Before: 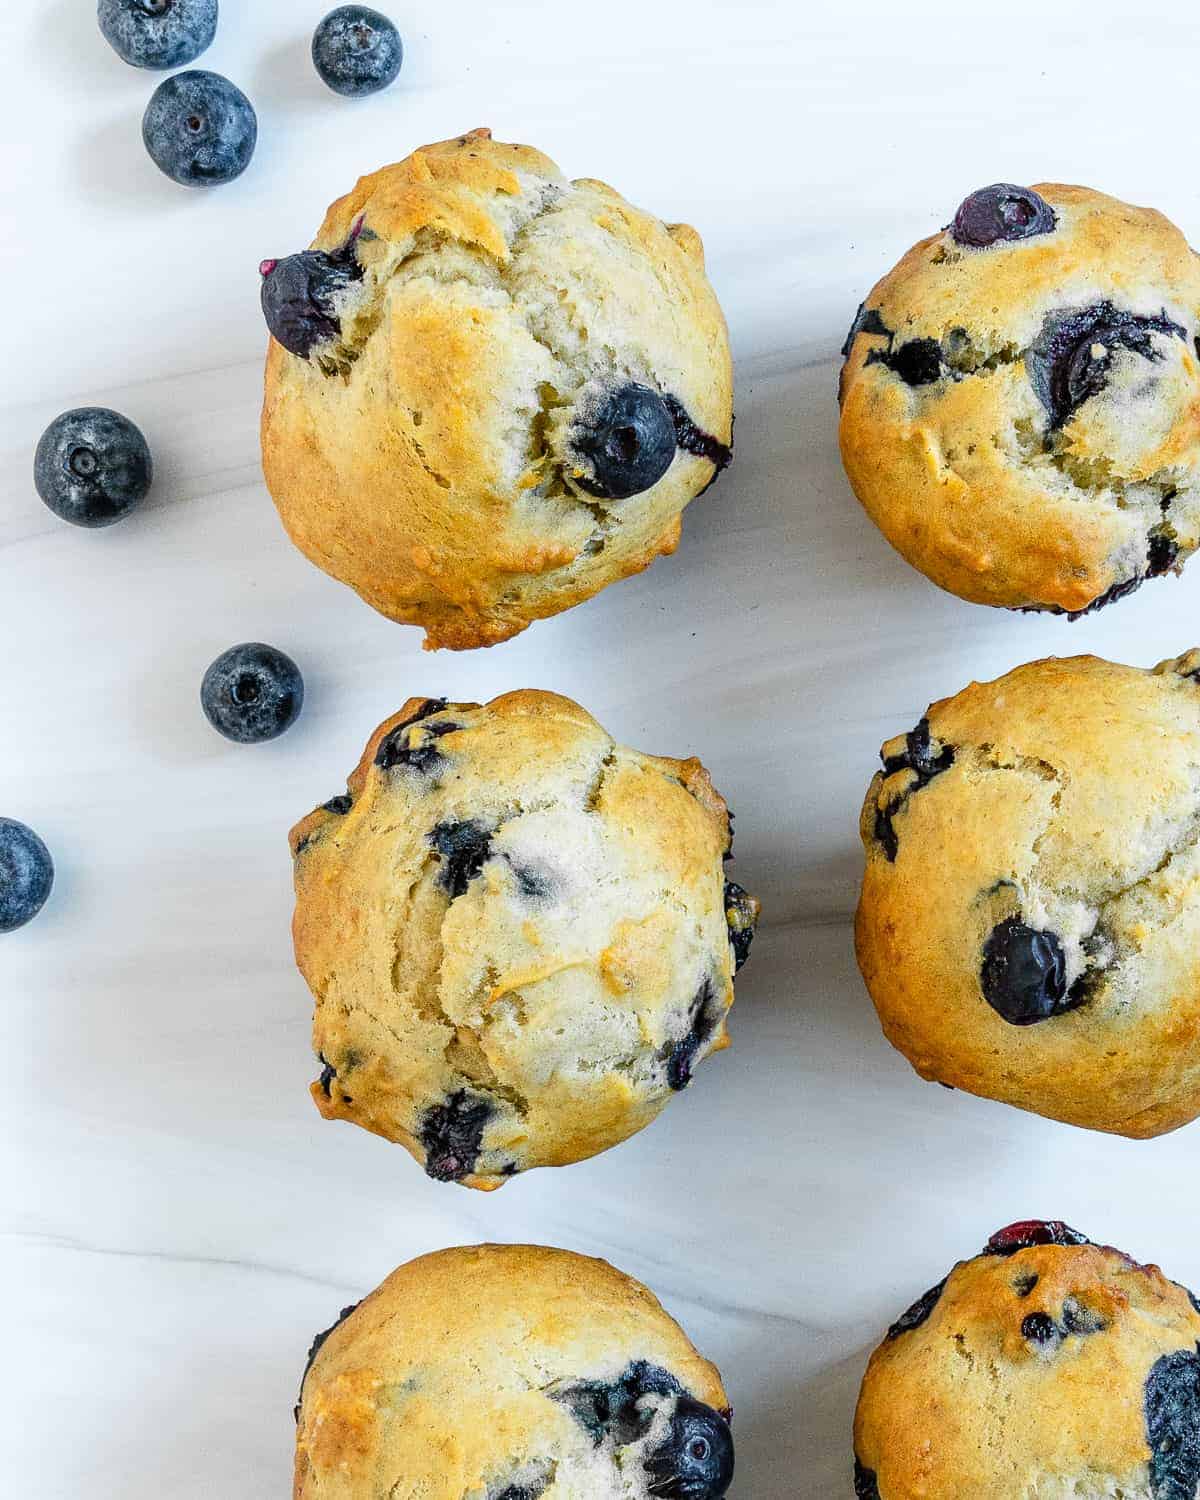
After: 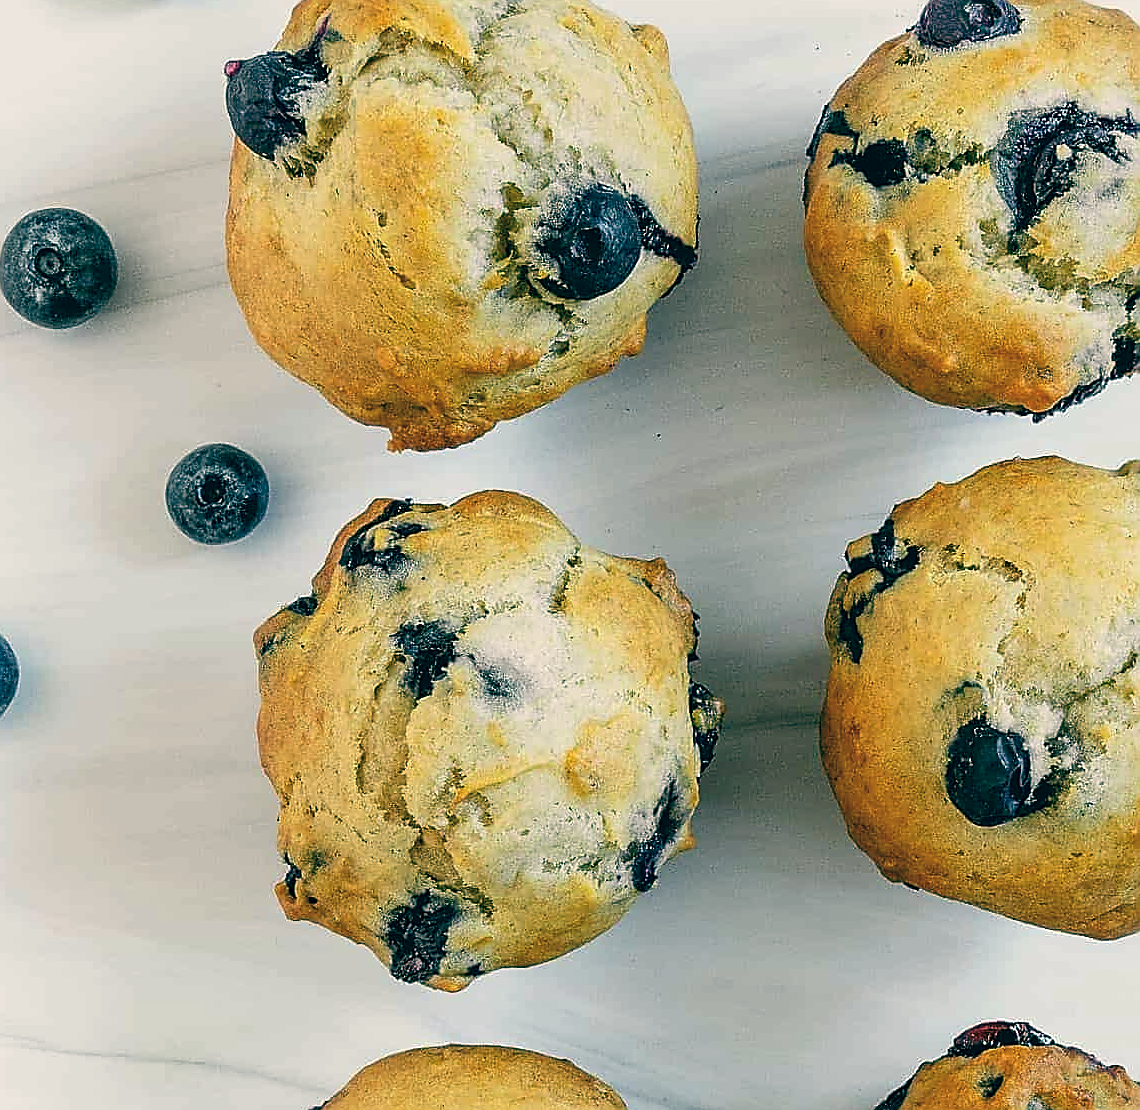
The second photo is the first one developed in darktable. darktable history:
exposure: black level correction 0.006, exposure -0.226 EV, compensate highlight preservation false
sharpen: radius 1.4, amount 1.25, threshold 0.7
crop and rotate: left 2.991%, top 13.302%, right 1.981%, bottom 12.636%
color balance: lift [1.005, 0.99, 1.007, 1.01], gamma [1, 0.979, 1.011, 1.021], gain [0.923, 1.098, 1.025, 0.902], input saturation 90.45%, contrast 7.73%, output saturation 105.91%
